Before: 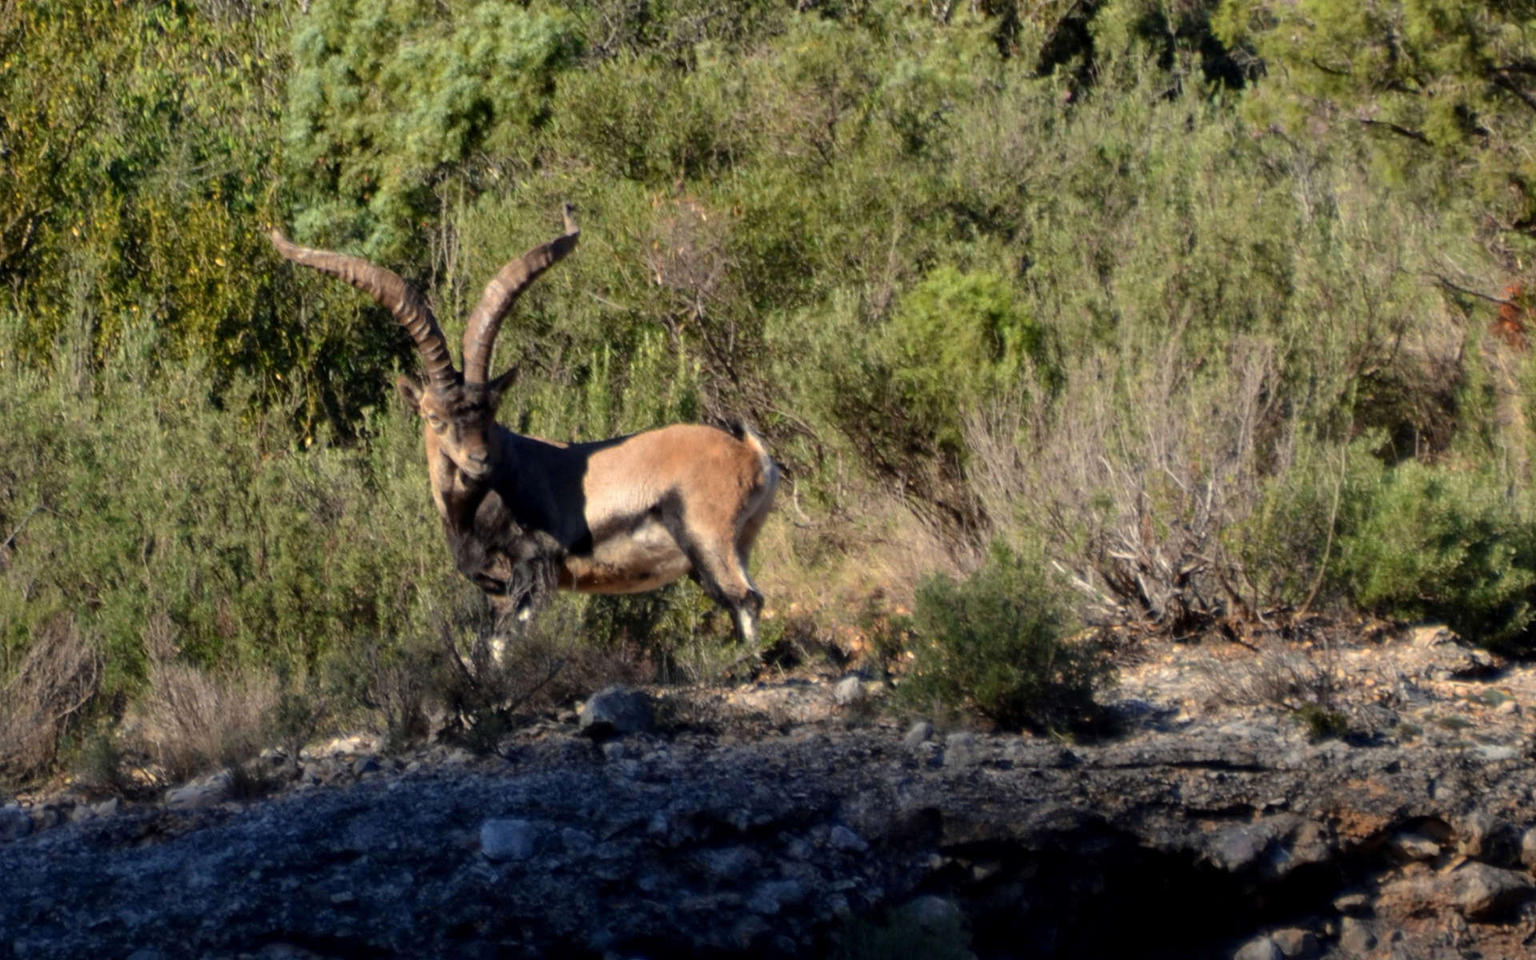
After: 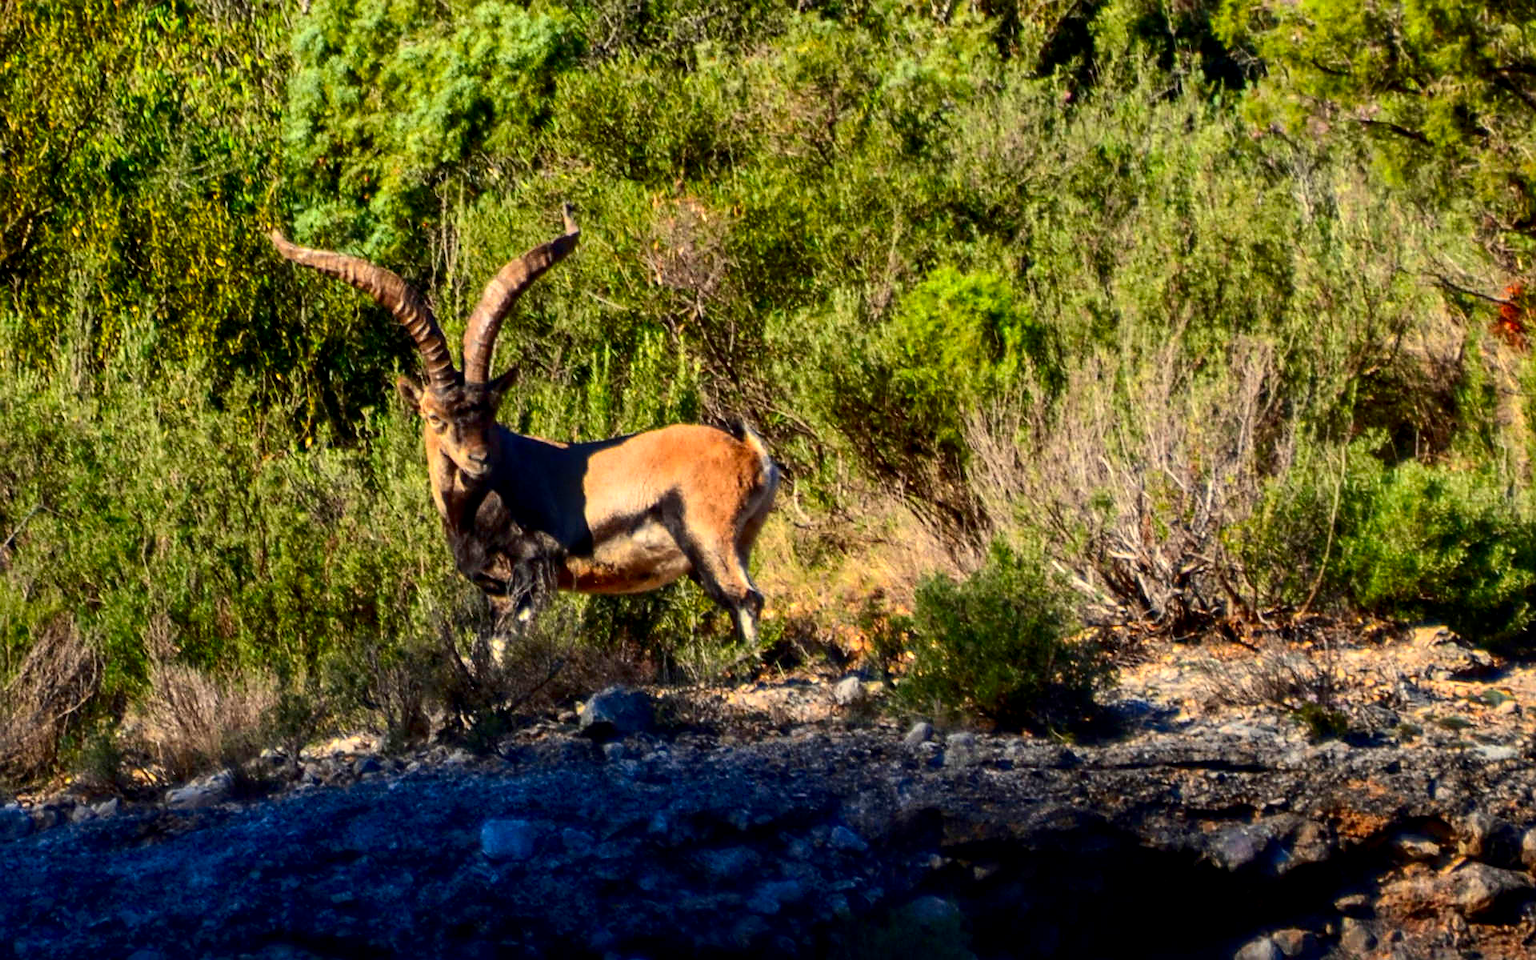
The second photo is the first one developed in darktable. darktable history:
sharpen: on, module defaults
contrast brightness saturation: contrast 0.264, brightness 0.018, saturation 0.873
local contrast: on, module defaults
